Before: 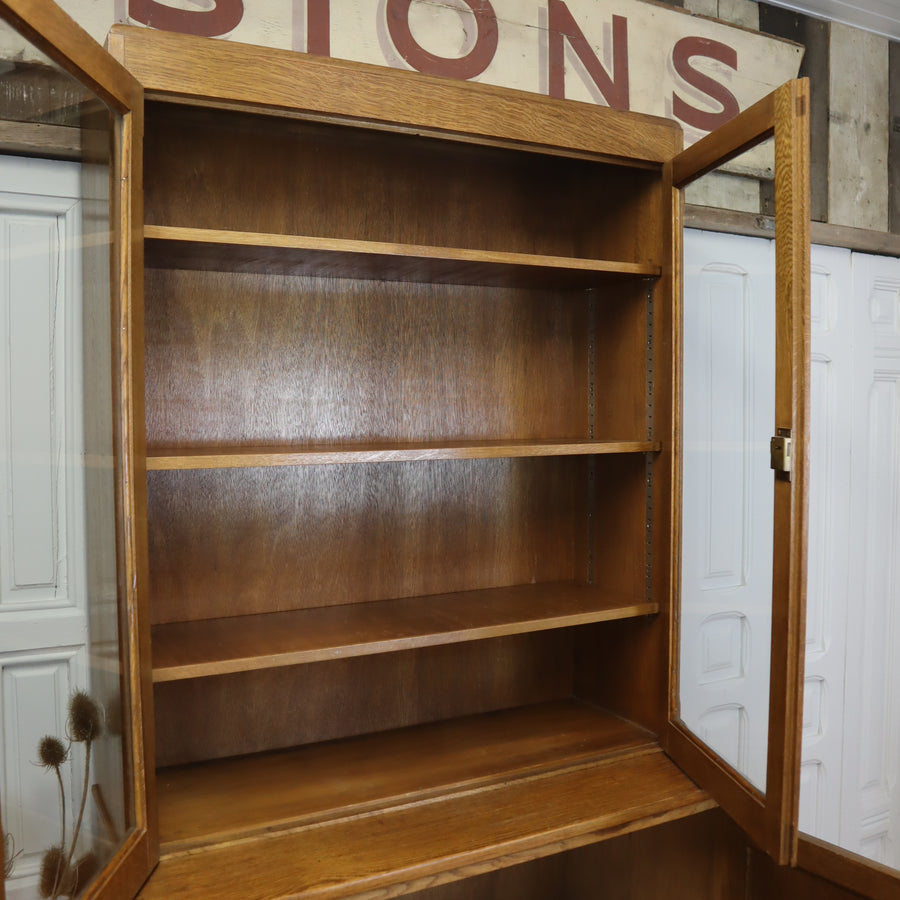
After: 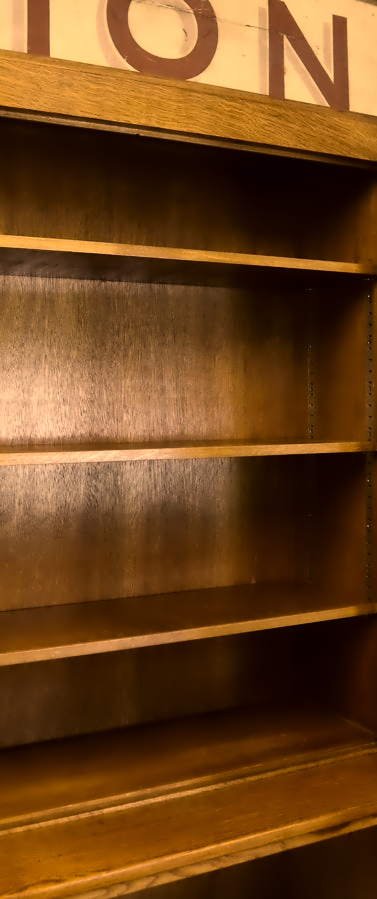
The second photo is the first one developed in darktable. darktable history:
filmic rgb: black relative exposure -12.79 EV, white relative exposure 2.8 EV, target black luminance 0%, hardness 8.49, latitude 70.85%, contrast 1.133, shadows ↔ highlights balance -0.821%, color science v6 (2022)
contrast brightness saturation: saturation -0.086
crop: left 31.123%, right 26.984%
tone equalizer: -8 EV -0.418 EV, -7 EV -0.373 EV, -6 EV -0.355 EV, -5 EV -0.25 EV, -3 EV 0.216 EV, -2 EV 0.361 EV, -1 EV 0.371 EV, +0 EV 0.419 EV, edges refinement/feathering 500, mask exposure compensation -1.57 EV, preserve details no
contrast equalizer: octaves 7, y [[0.5 ×6], [0.5 ×6], [0.5 ×6], [0, 0.033, 0.067, 0.1, 0.133, 0.167], [0, 0.05, 0.1, 0.15, 0.2, 0.25]]
color correction: highlights a* 18.18, highlights b* 35.48, shadows a* 1.88, shadows b* 6.37, saturation 1.02
